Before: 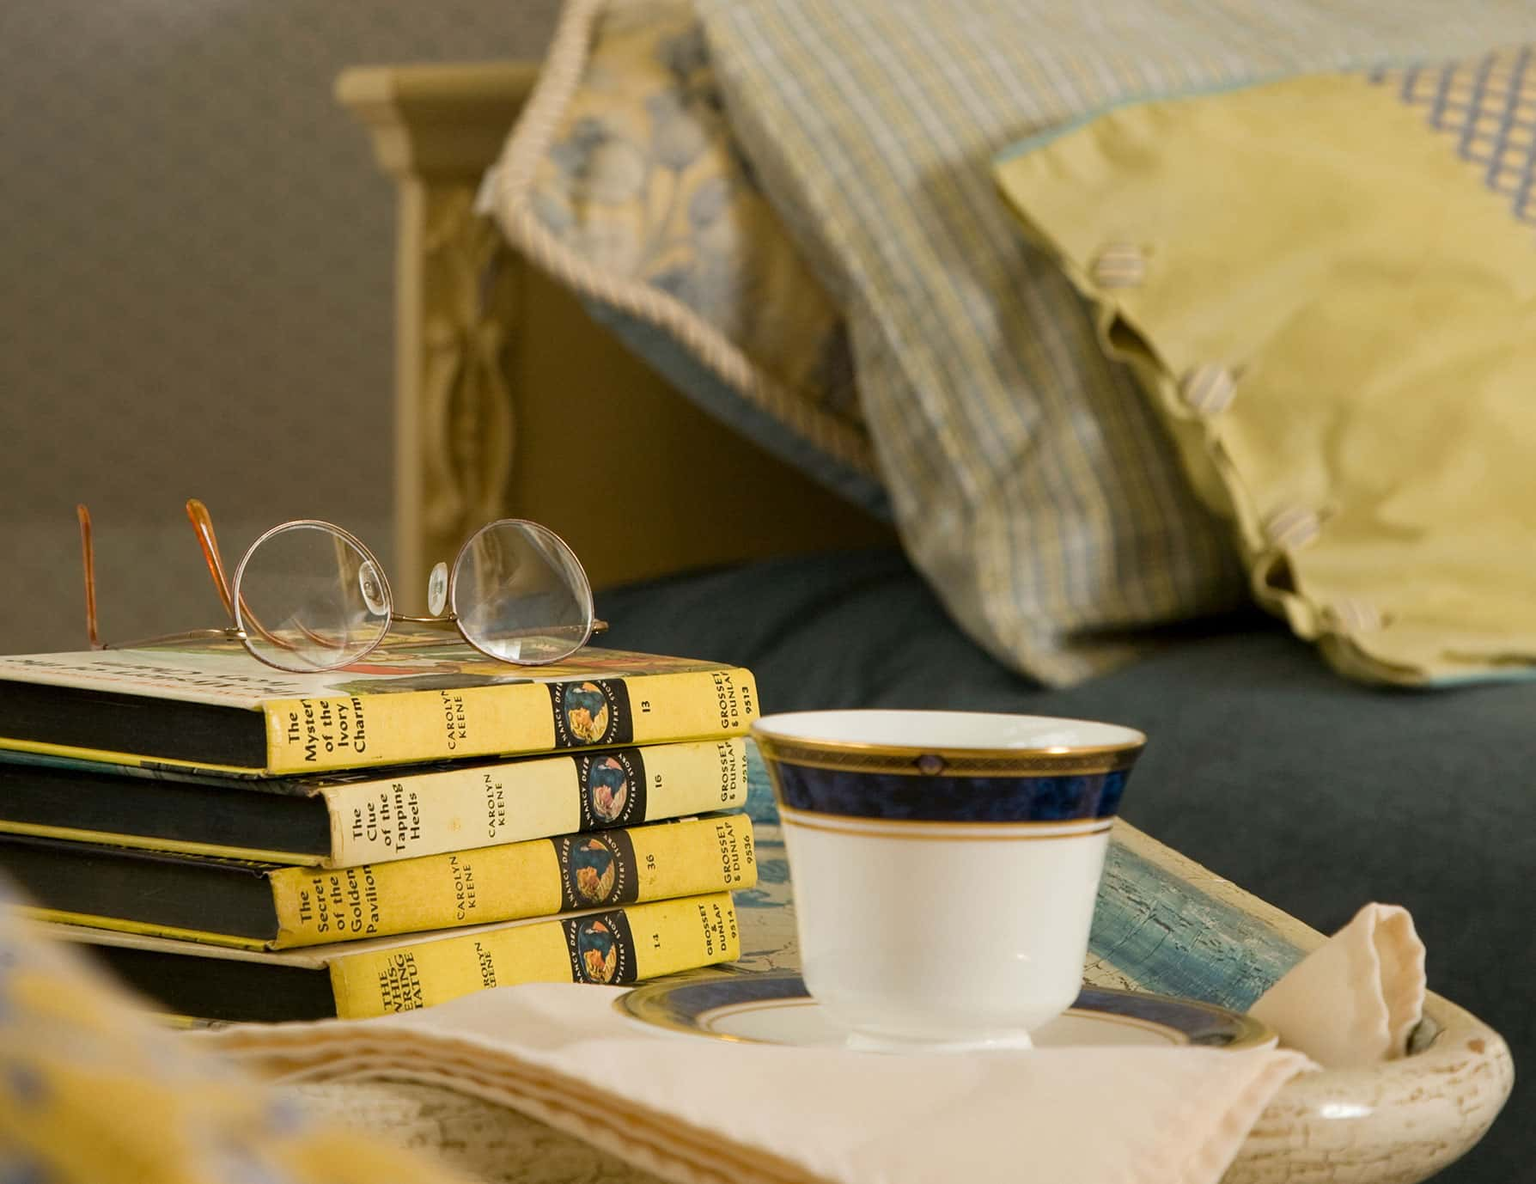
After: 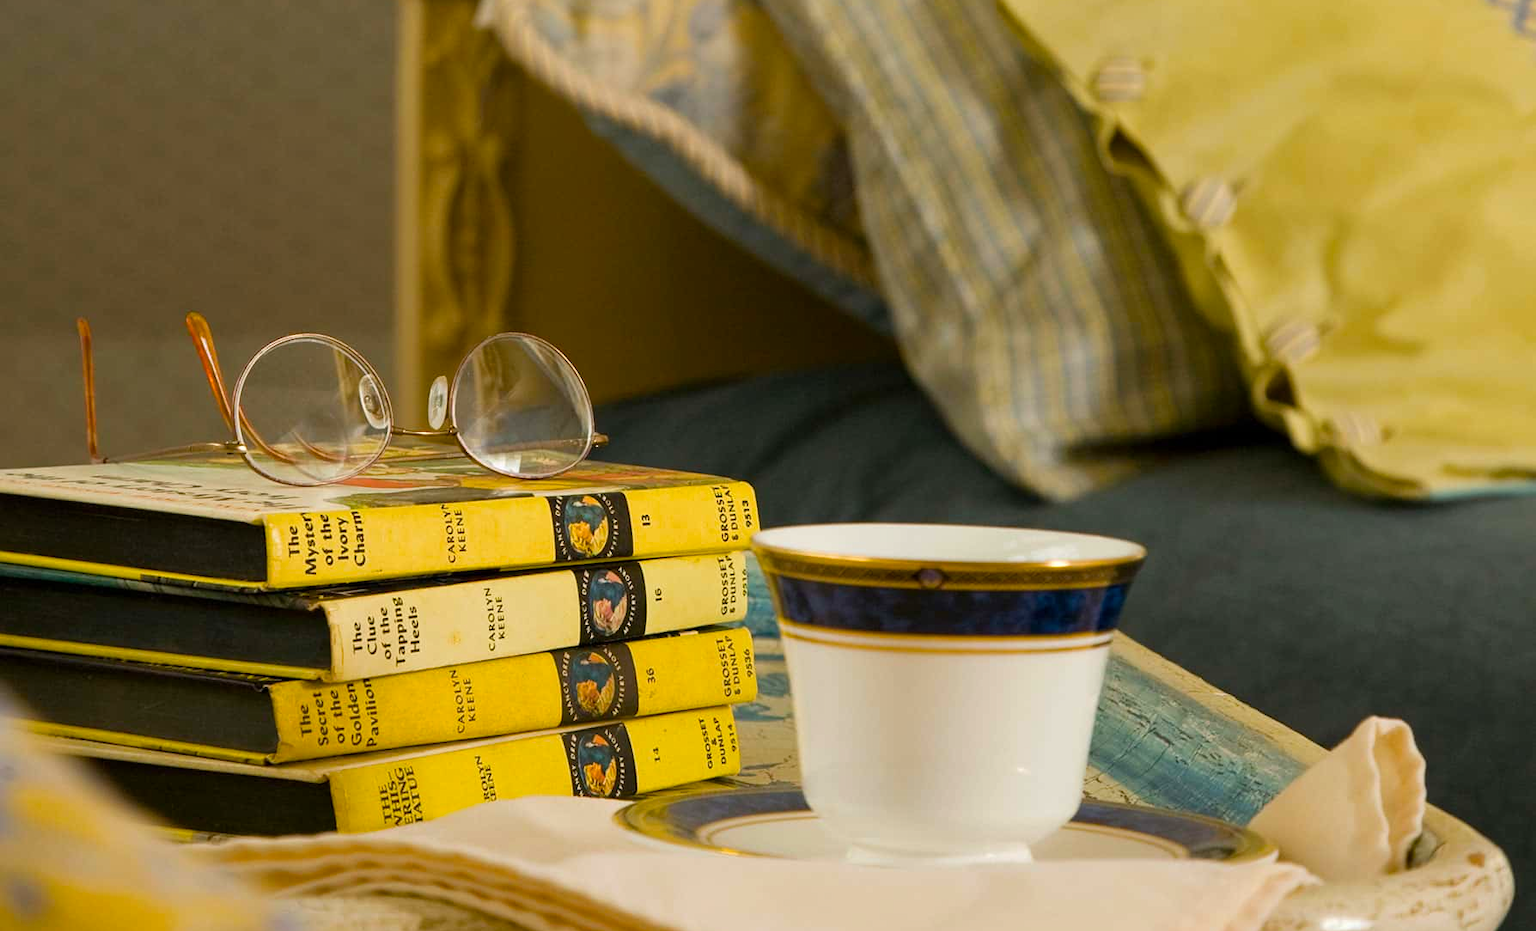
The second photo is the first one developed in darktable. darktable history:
crop and rotate: top 15.774%, bottom 5.506%
color balance rgb: perceptual saturation grading › global saturation 20%, global vibrance 20%
